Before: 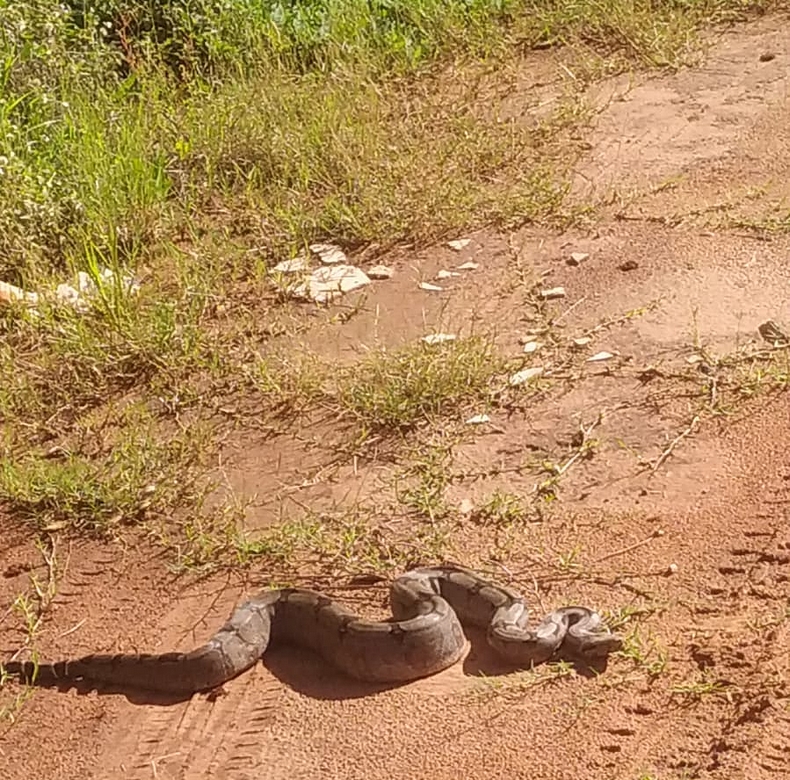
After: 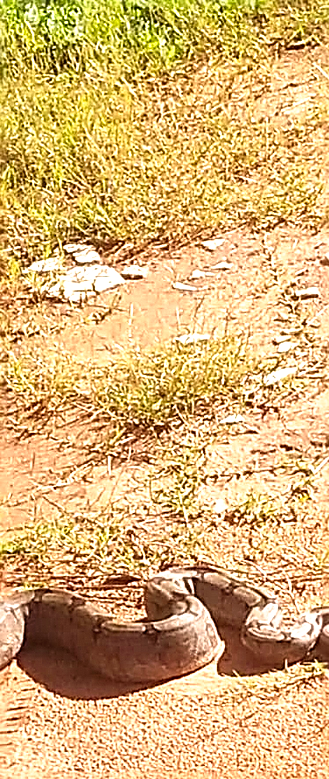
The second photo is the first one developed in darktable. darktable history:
crop: left 31.229%, right 27.105%
tone curve: curves: ch0 [(0, 0) (0.003, 0.028) (0.011, 0.028) (0.025, 0.026) (0.044, 0.036) (0.069, 0.06) (0.1, 0.101) (0.136, 0.15) (0.177, 0.203) (0.224, 0.271) (0.277, 0.345) (0.335, 0.422) (0.399, 0.515) (0.468, 0.611) (0.543, 0.716) (0.623, 0.826) (0.709, 0.942) (0.801, 0.992) (0.898, 1) (1, 1)], preserve colors none
sharpen: radius 2.543, amount 0.636
